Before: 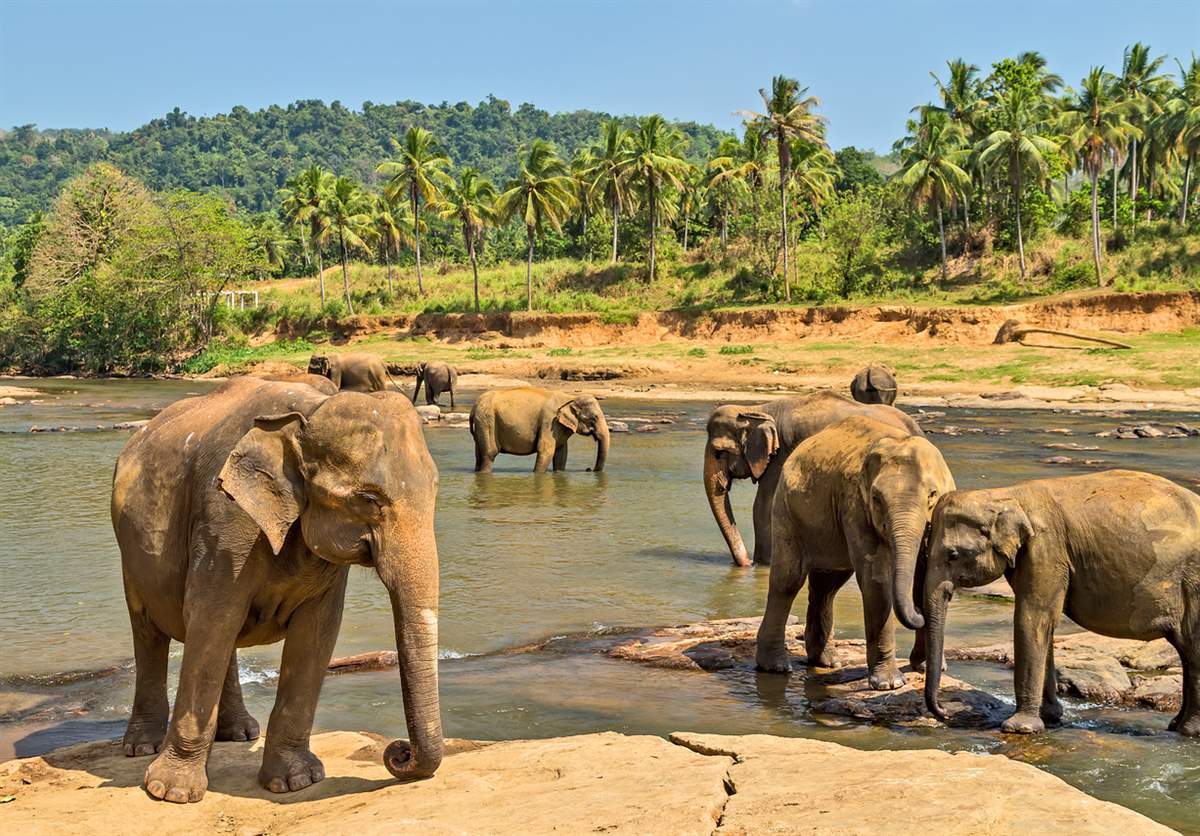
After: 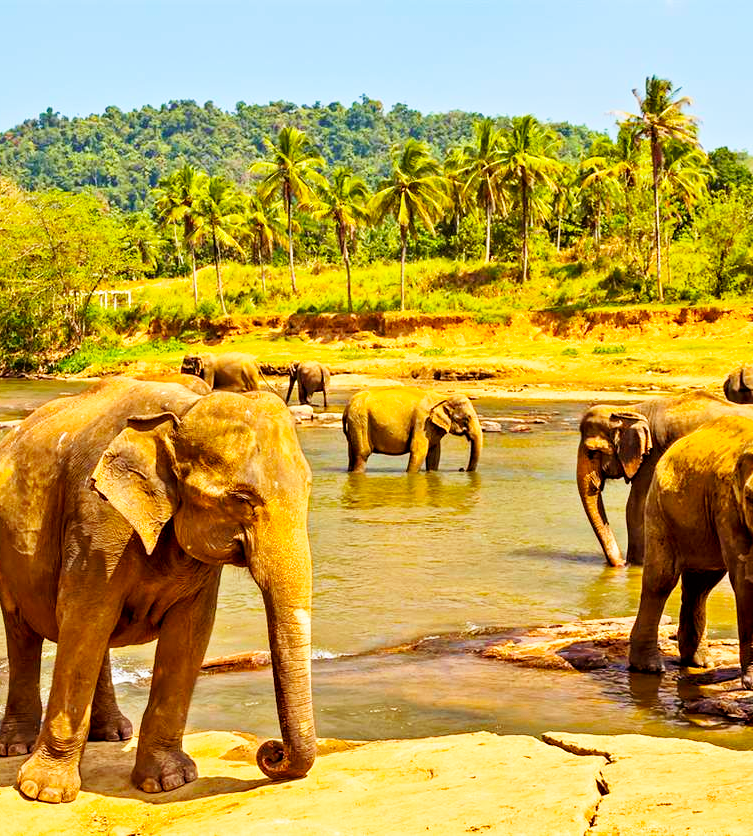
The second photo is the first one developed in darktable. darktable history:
velvia: on, module defaults
rgb levels: mode RGB, independent channels, levels [[0, 0.5, 1], [0, 0.521, 1], [0, 0.536, 1]]
crop: left 10.644%, right 26.528%
color balance rgb: perceptual saturation grading › global saturation 30%, global vibrance 20%
base curve: curves: ch0 [(0, 0) (0.005, 0.002) (0.15, 0.3) (0.4, 0.7) (0.75, 0.95) (1, 1)], preserve colors none
